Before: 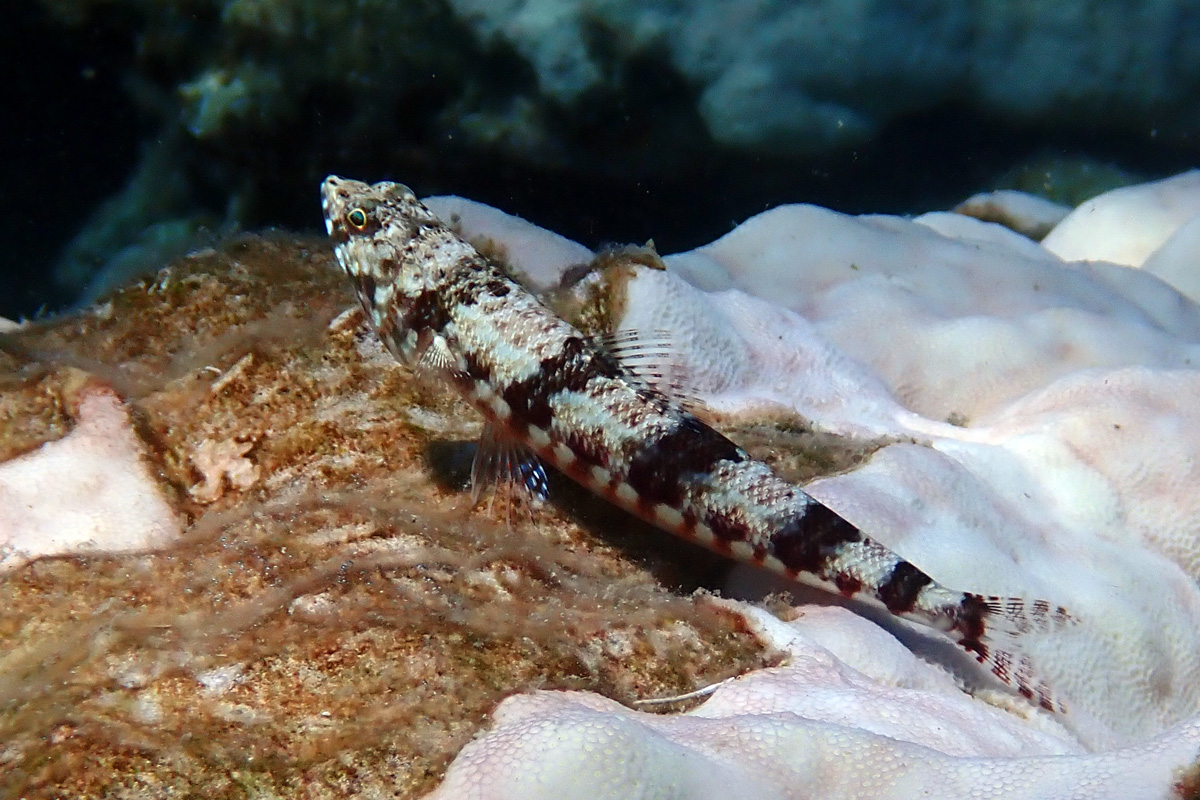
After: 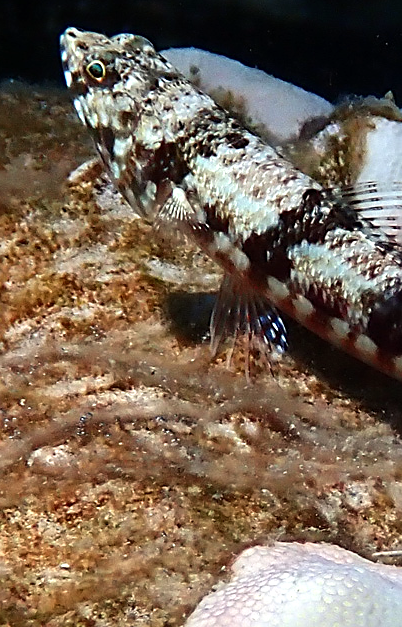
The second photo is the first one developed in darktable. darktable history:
tone equalizer: -8 EV -0.417 EV, -7 EV -0.389 EV, -6 EV -0.333 EV, -5 EV -0.222 EV, -3 EV 0.222 EV, -2 EV 0.333 EV, -1 EV 0.389 EV, +0 EV 0.417 EV, edges refinement/feathering 500, mask exposure compensation -1.57 EV, preserve details no
sharpen: on, module defaults
crop and rotate: left 21.77%, top 18.528%, right 44.676%, bottom 2.997%
